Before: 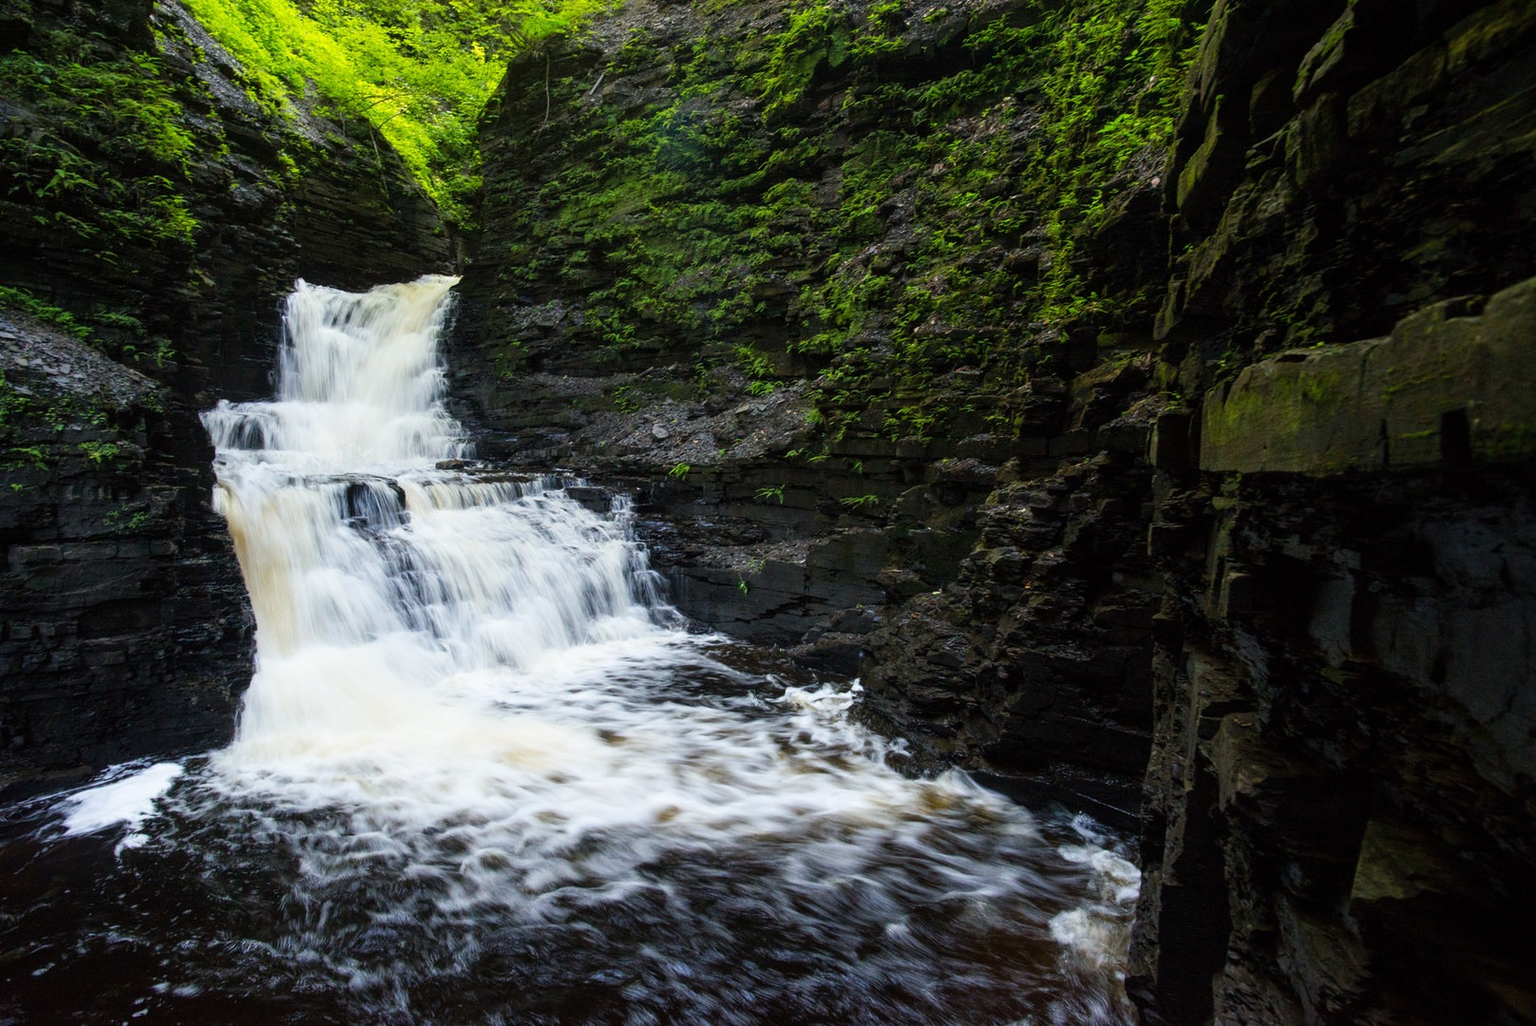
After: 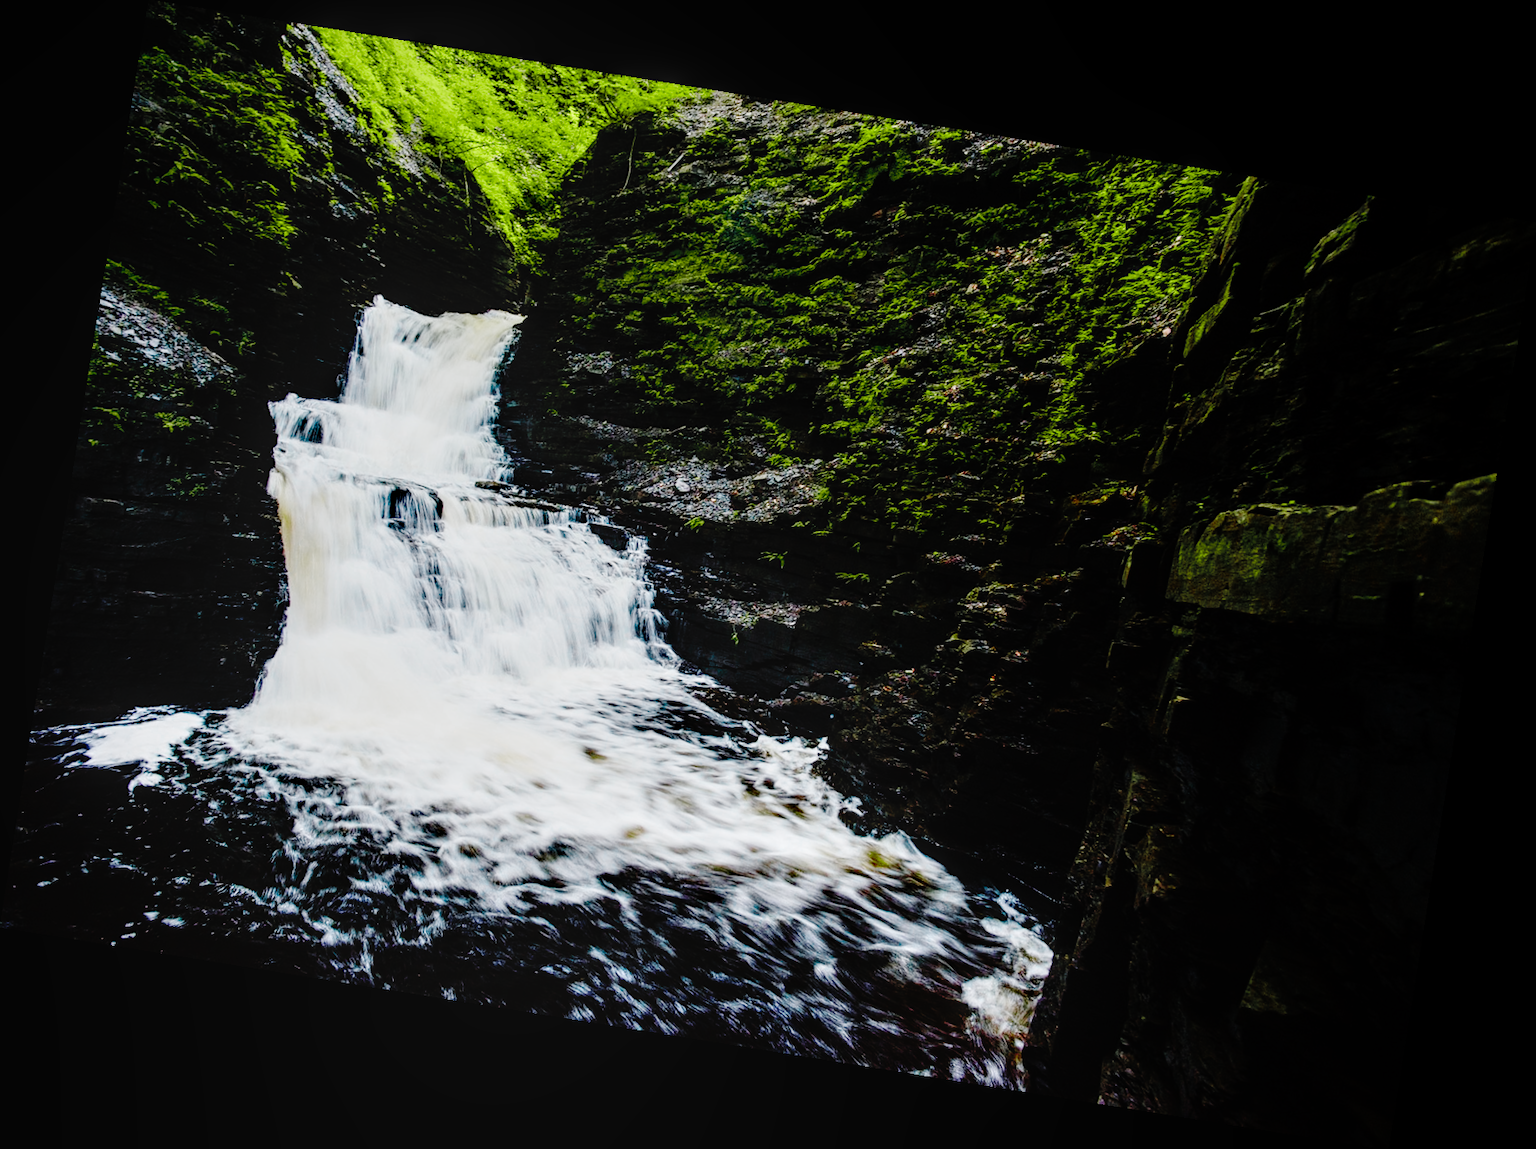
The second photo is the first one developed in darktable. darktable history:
rotate and perspective: rotation 9.12°, automatic cropping off
local contrast: on, module defaults
base curve: curves: ch0 [(0, 0) (0.036, 0.01) (0.123, 0.254) (0.258, 0.504) (0.507, 0.748) (1, 1)], preserve colors none
color zones: curves: ch0 [(0, 0.533) (0.126, 0.533) (0.234, 0.533) (0.368, 0.357) (0.5, 0.5) (0.625, 0.5) (0.74, 0.637) (0.875, 0.5)]; ch1 [(0.004, 0.708) (0.129, 0.662) (0.25, 0.5) (0.375, 0.331) (0.496, 0.396) (0.625, 0.649) (0.739, 0.26) (0.875, 0.5) (1, 0.478)]; ch2 [(0, 0.409) (0.132, 0.403) (0.236, 0.558) (0.379, 0.448) (0.5, 0.5) (0.625, 0.5) (0.691, 0.39) (0.875, 0.5)]
